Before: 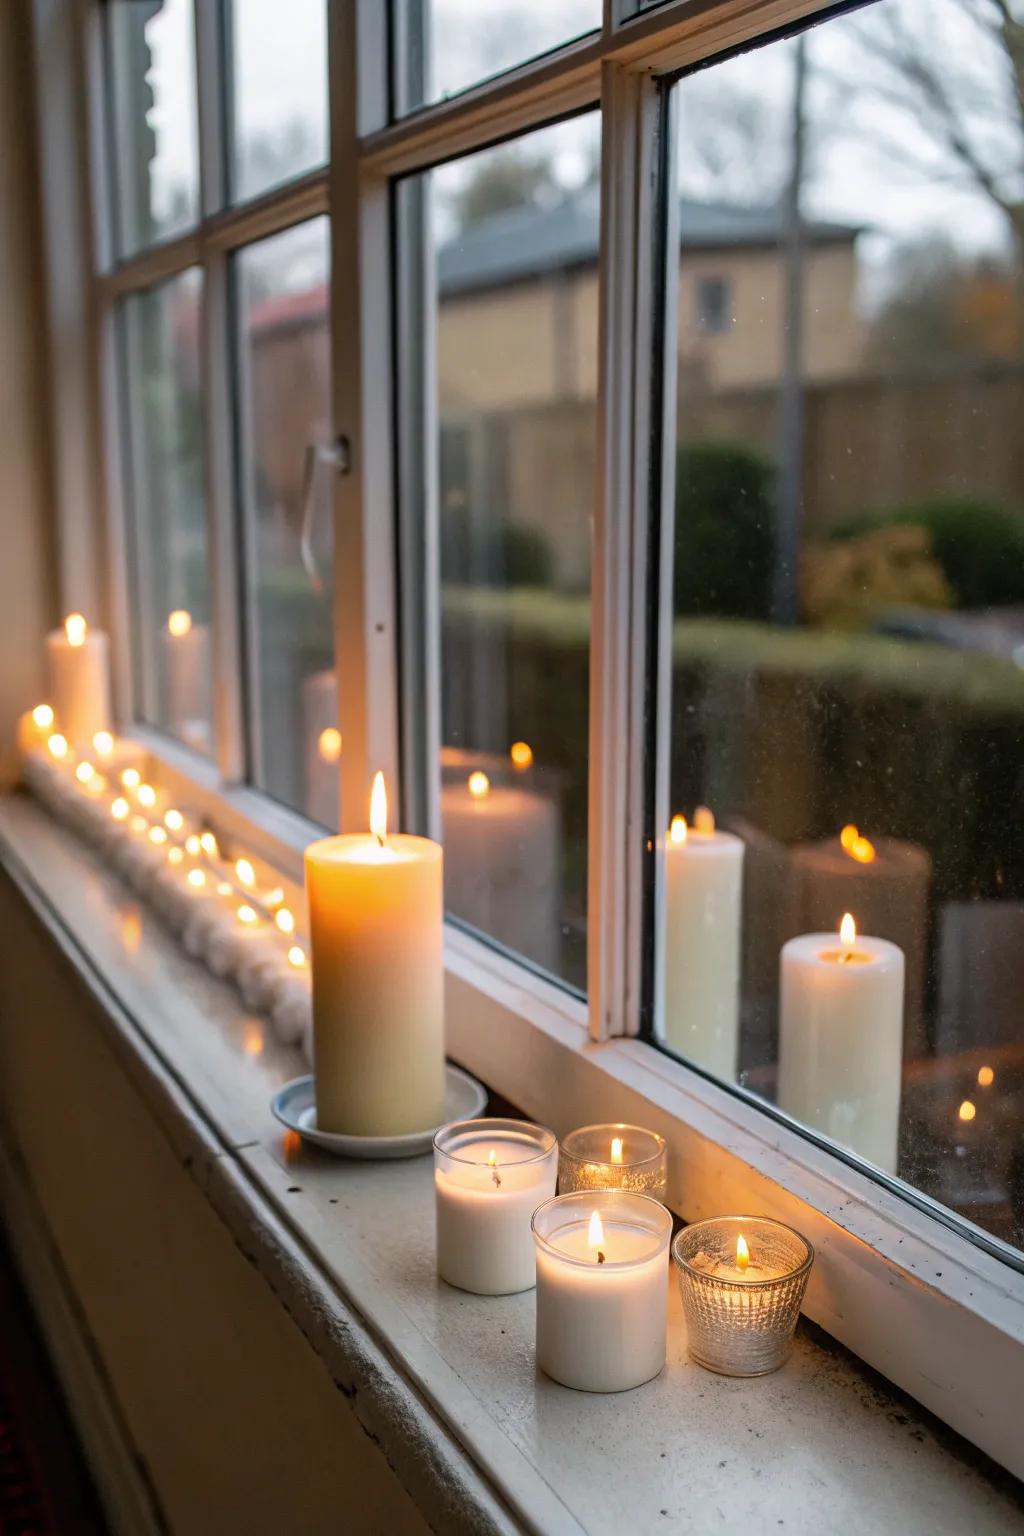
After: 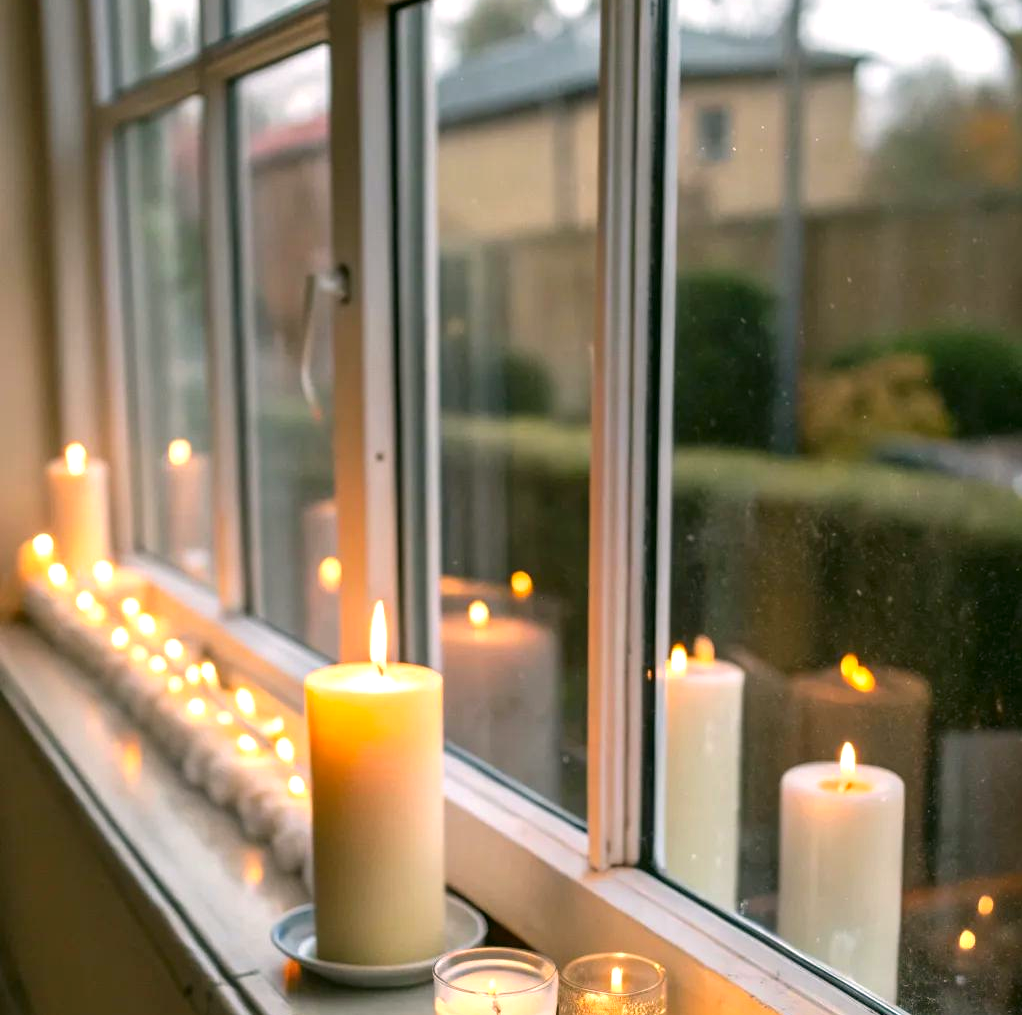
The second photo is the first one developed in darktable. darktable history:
exposure: black level correction 0, exposure 0.498 EV, compensate exposure bias true, compensate highlight preservation false
color correction: highlights a* 4.51, highlights b* 4.97, shadows a* -7.24, shadows b* 4.76
crop: top 11.171%, bottom 22.708%
